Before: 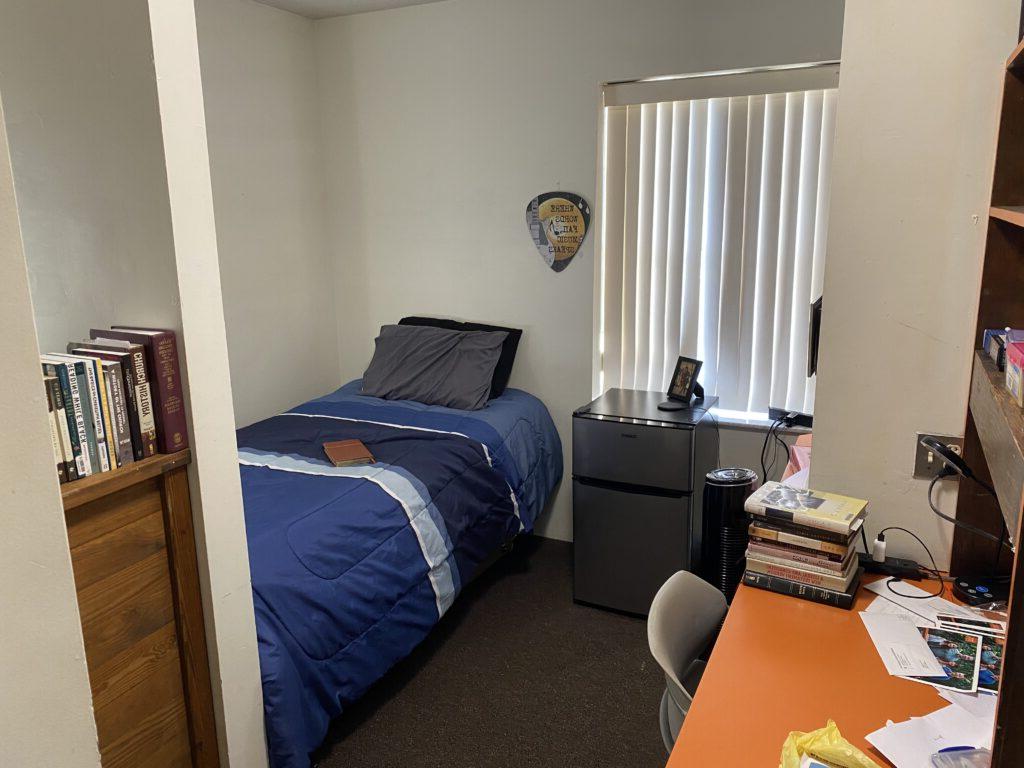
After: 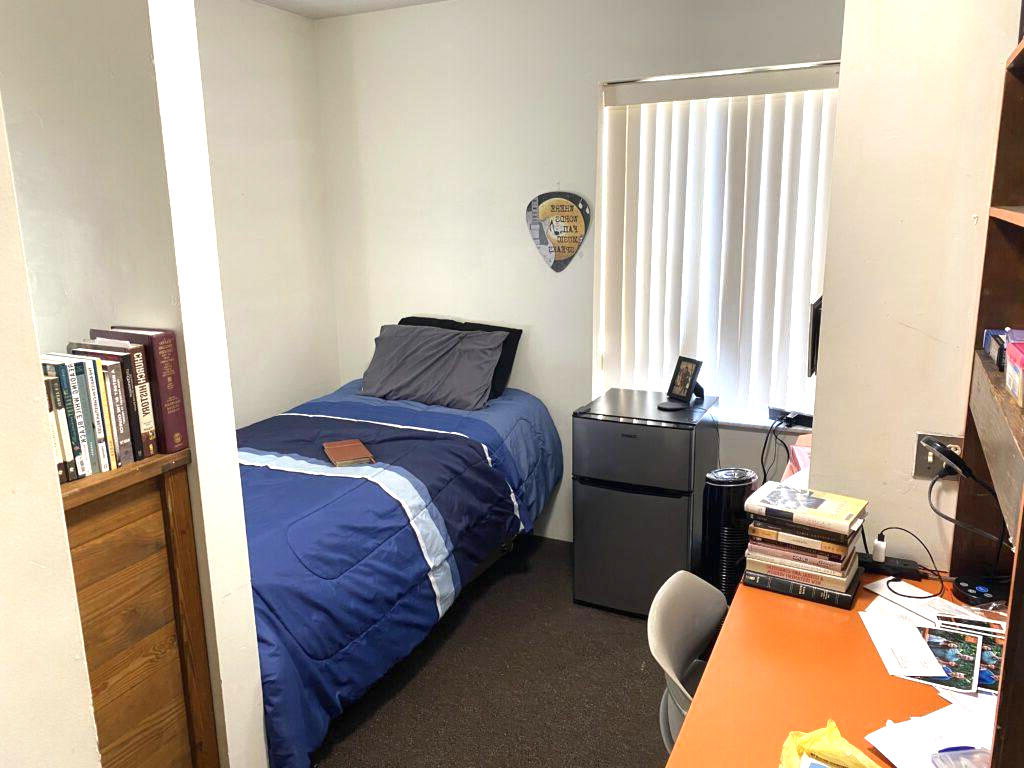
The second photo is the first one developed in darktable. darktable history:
exposure: black level correction 0, exposure 0.95 EV, compensate exposure bias true, compensate highlight preservation false
color balance: mode lift, gamma, gain (sRGB)
